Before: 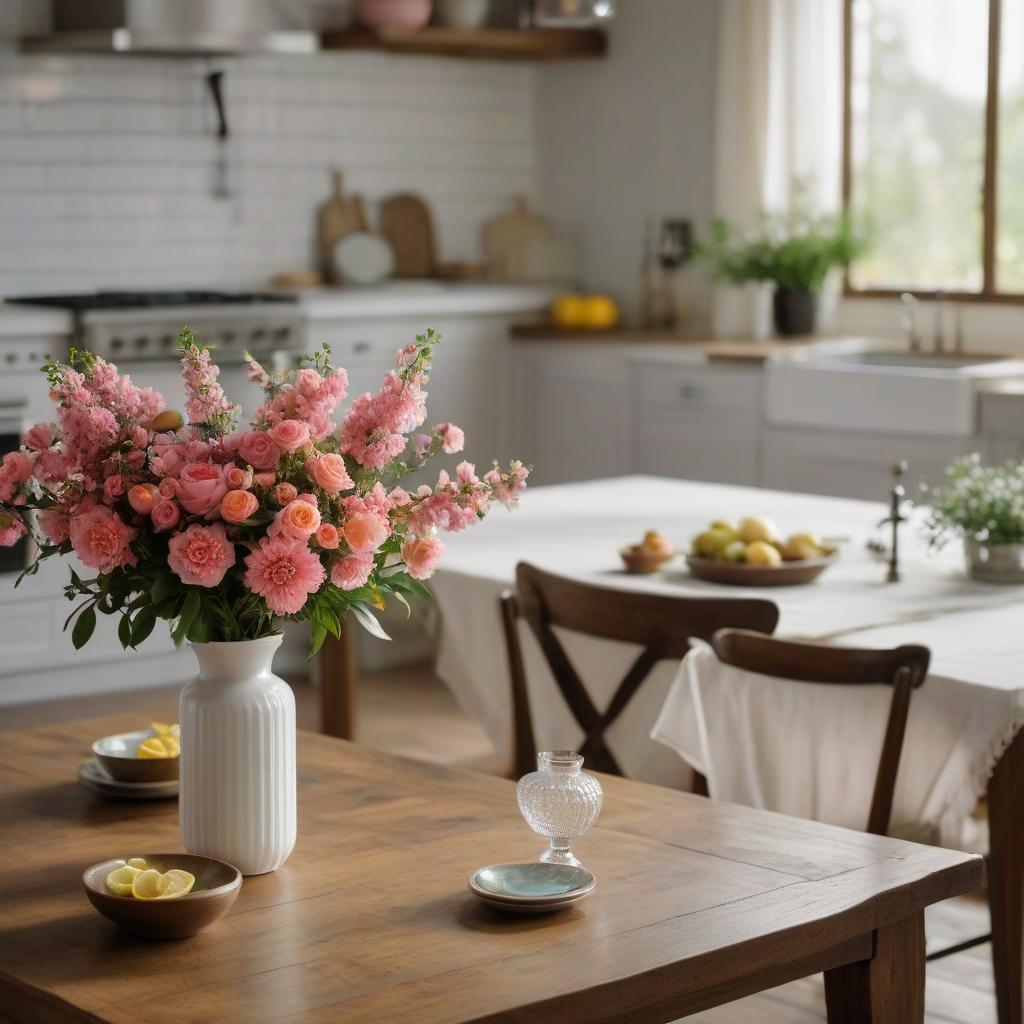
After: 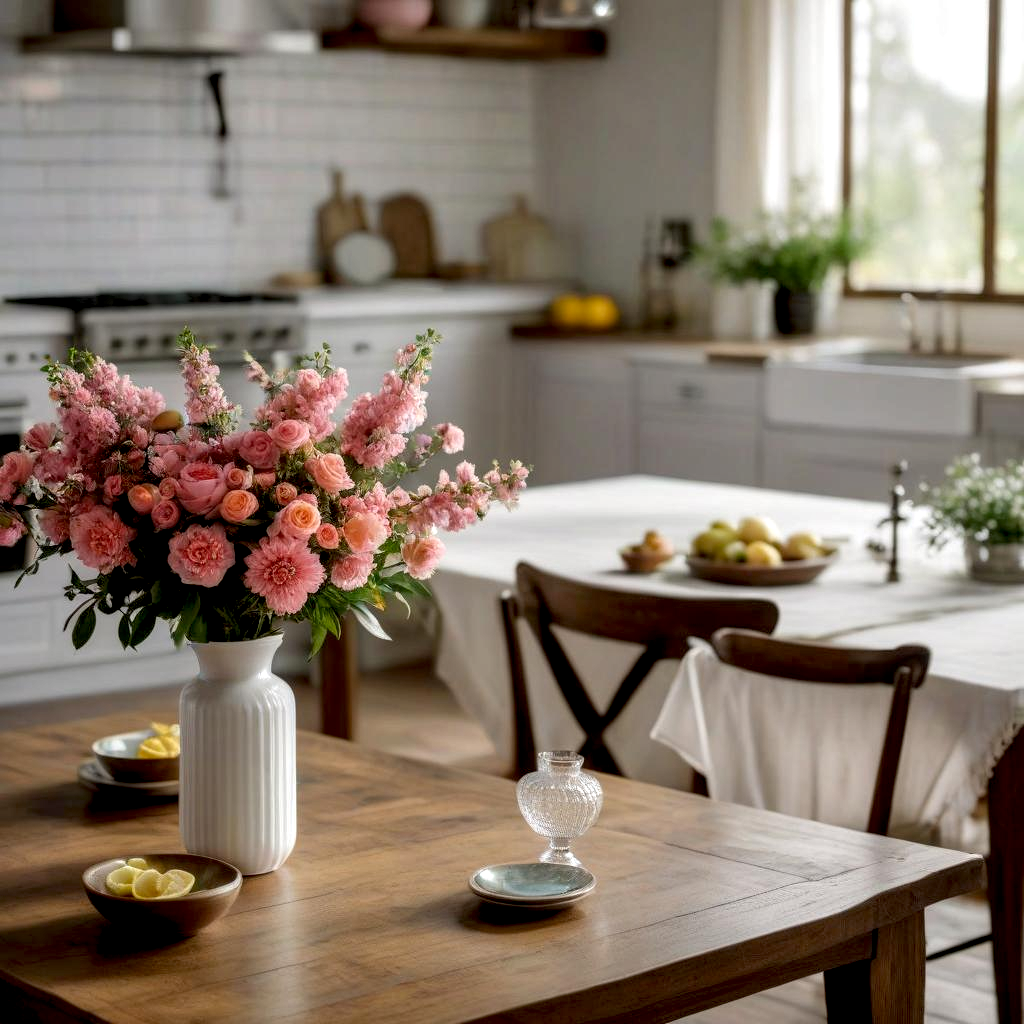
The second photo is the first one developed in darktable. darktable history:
local contrast: detail 142%
exposure: black level correction 0.01, exposure 0.009 EV, compensate highlight preservation false
